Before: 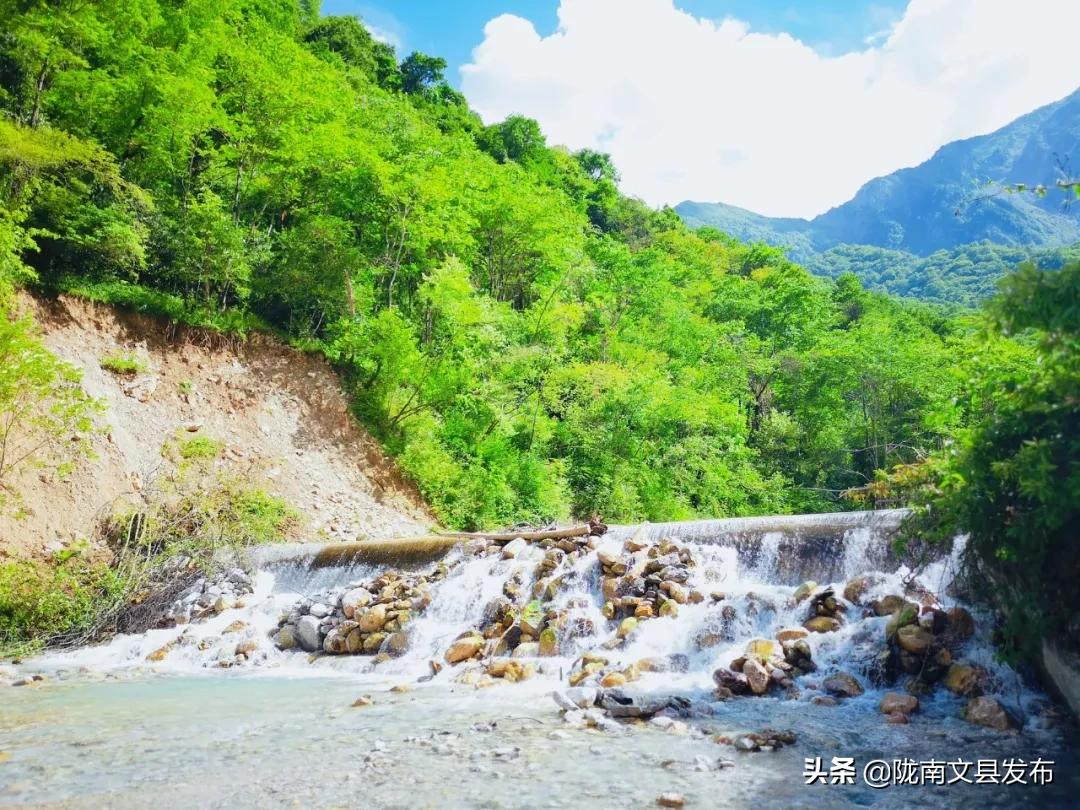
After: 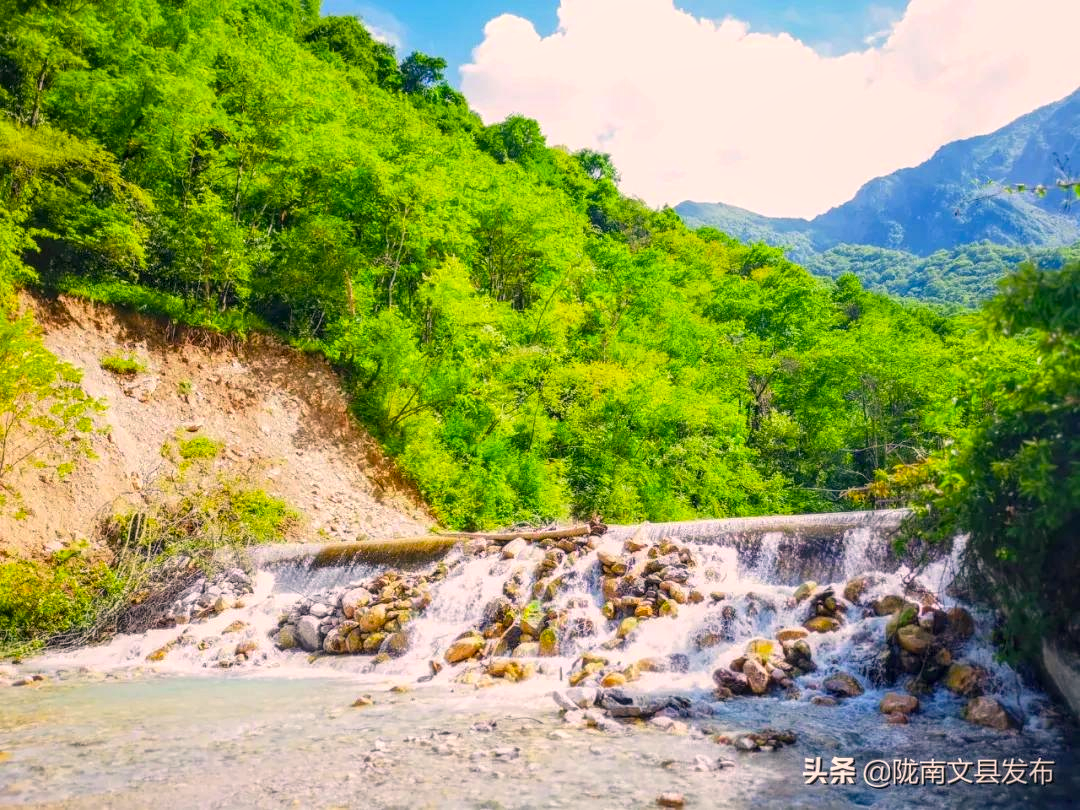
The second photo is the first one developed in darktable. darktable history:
color correction: highlights a* 11.96, highlights b* 11.58
local contrast: highlights 0%, shadows 0%, detail 133%
color balance rgb: perceptual saturation grading › global saturation 25%, global vibrance 20%
